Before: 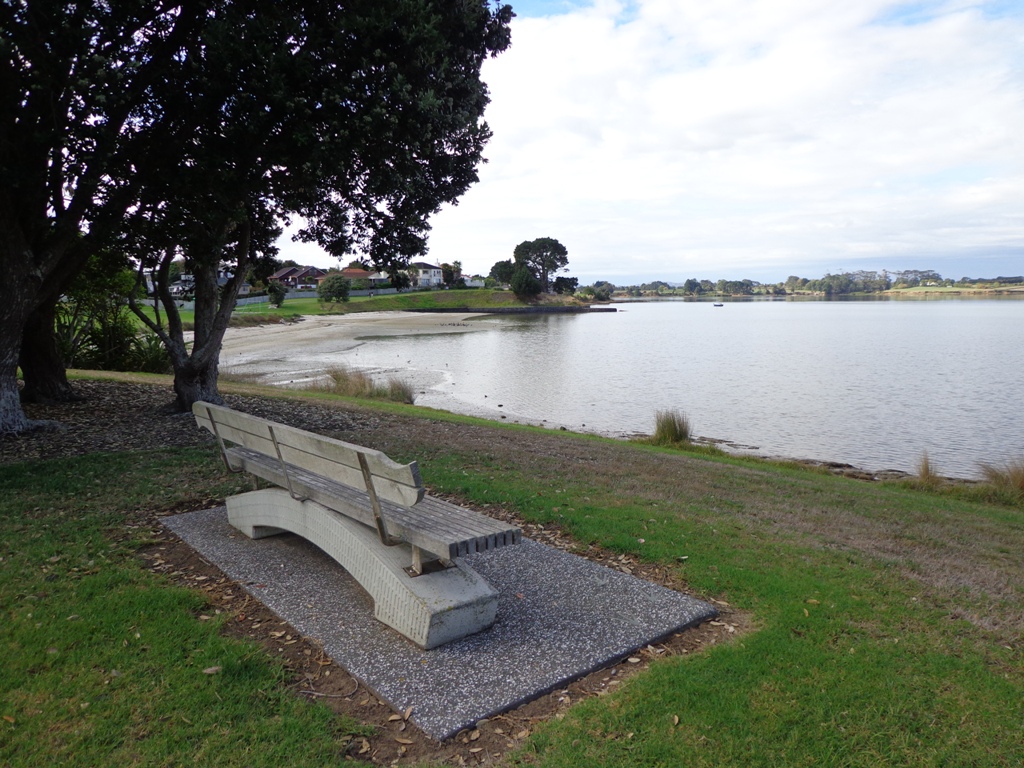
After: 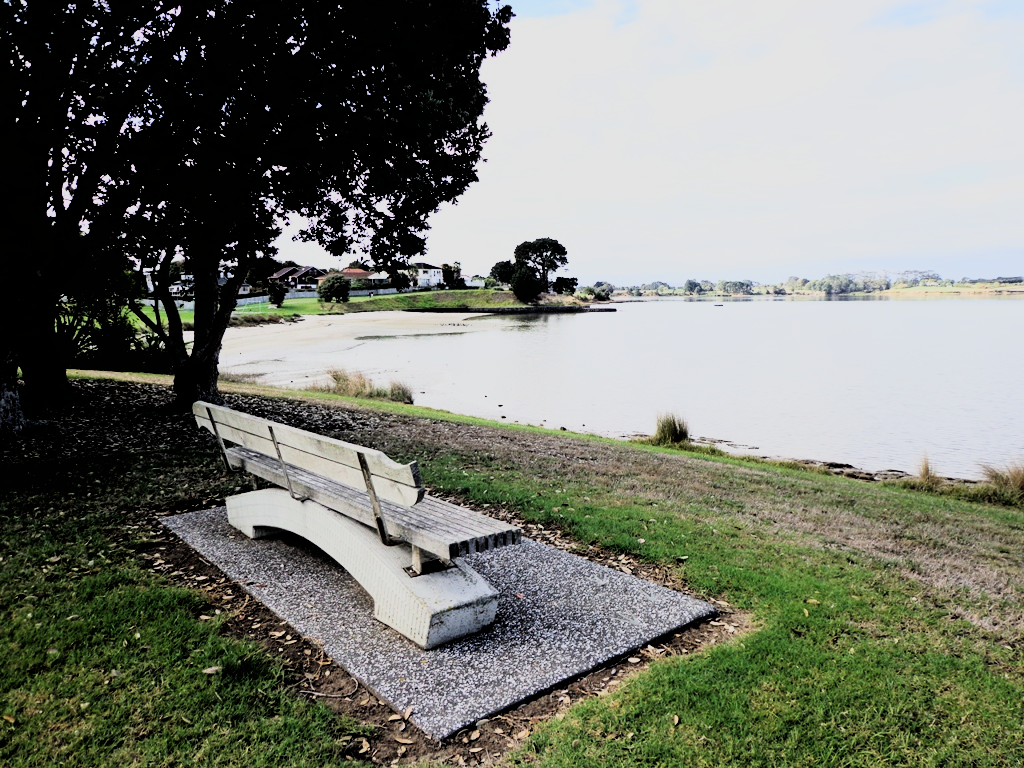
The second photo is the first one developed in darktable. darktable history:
rgb curve: curves: ch0 [(0, 0) (0.21, 0.15) (0.24, 0.21) (0.5, 0.75) (0.75, 0.96) (0.89, 0.99) (1, 1)]; ch1 [(0, 0.02) (0.21, 0.13) (0.25, 0.2) (0.5, 0.67) (0.75, 0.9) (0.89, 0.97) (1, 1)]; ch2 [(0, 0.02) (0.21, 0.13) (0.25, 0.2) (0.5, 0.67) (0.75, 0.9) (0.89, 0.97) (1, 1)], compensate middle gray true
filmic rgb: black relative exposure -5 EV, hardness 2.88, contrast 1.3, highlights saturation mix -30%
